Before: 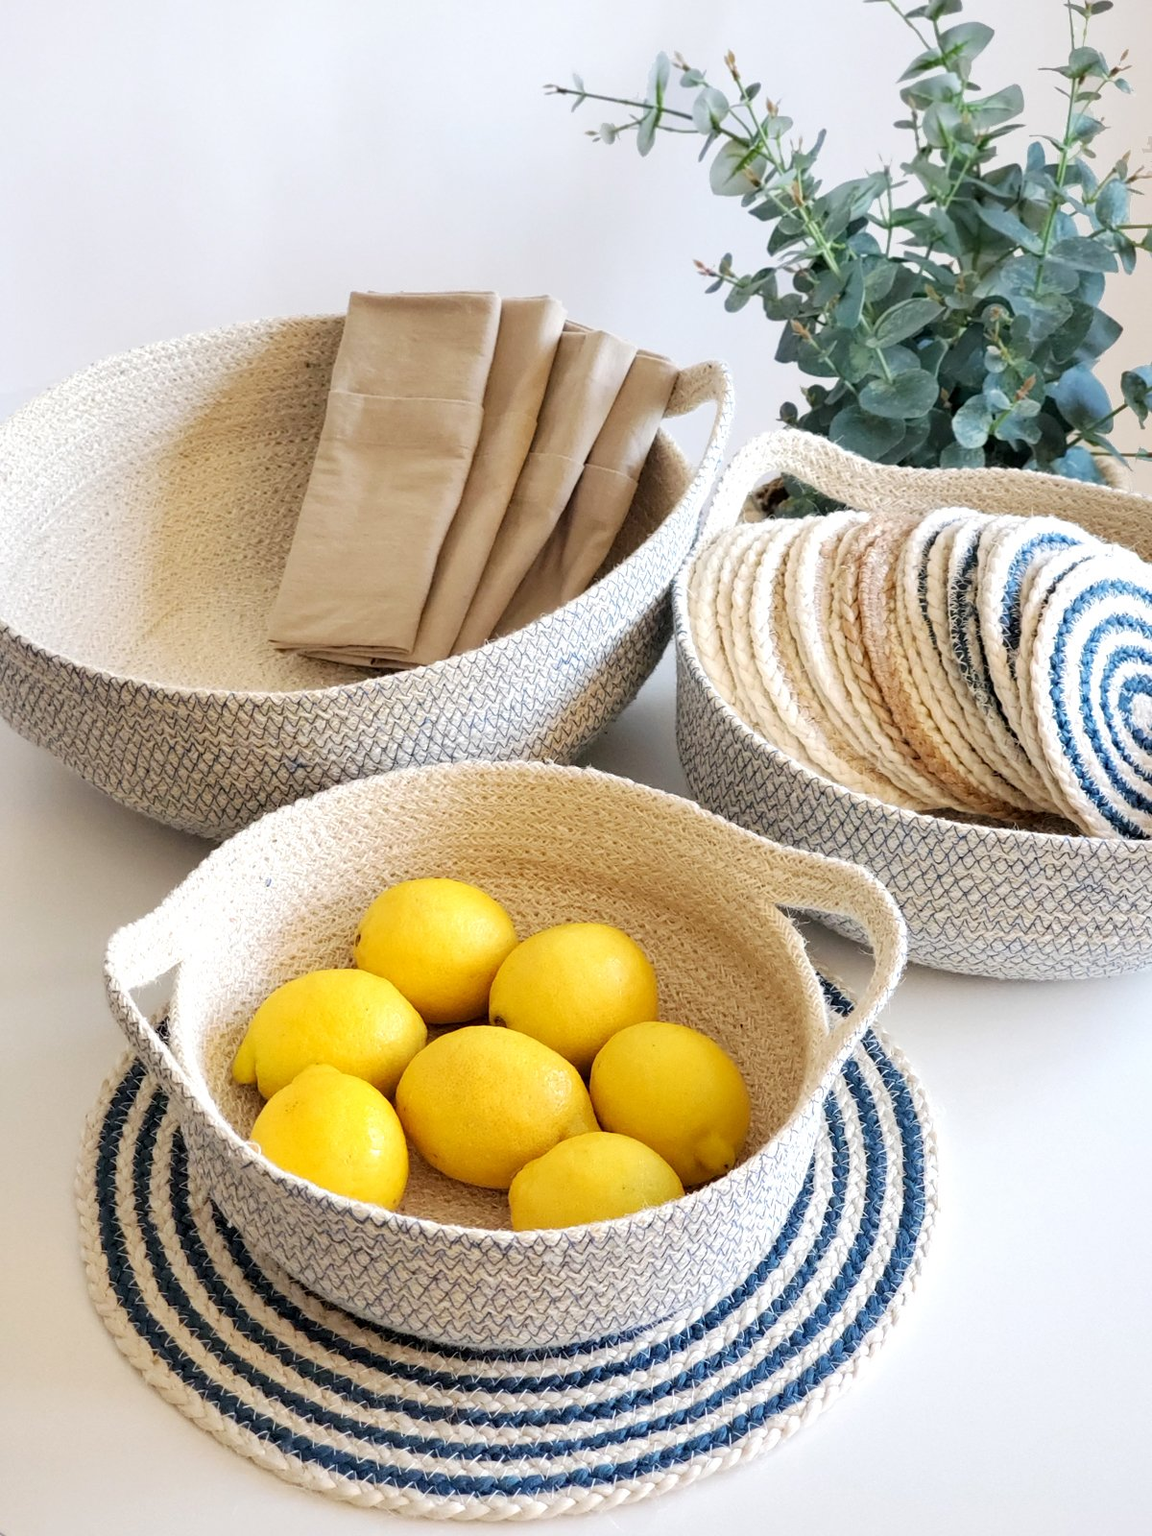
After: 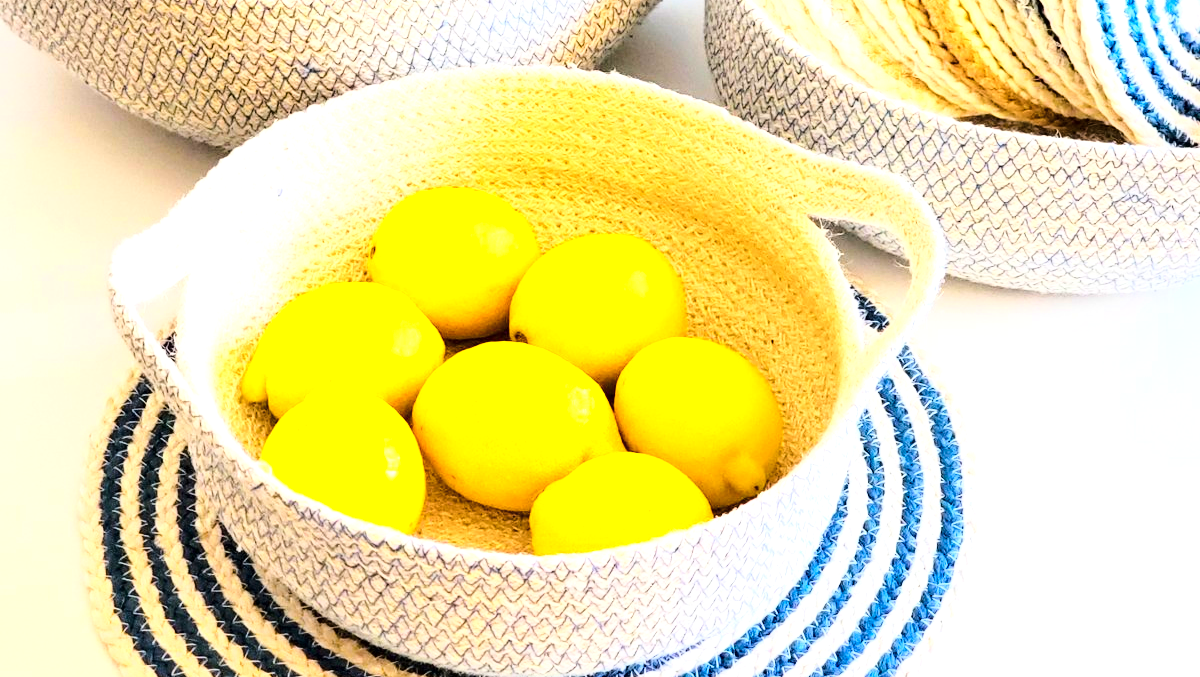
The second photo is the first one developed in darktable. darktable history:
contrast brightness saturation: contrast 0.064, brightness -0.013, saturation -0.216
base curve: curves: ch0 [(0, 0) (0.028, 0.03) (0.121, 0.232) (0.46, 0.748) (0.859, 0.968) (1, 1)], preserve colors average RGB
exposure: black level correction 0, exposure 0.698 EV, compensate highlight preservation false
color balance rgb: perceptual saturation grading › global saturation 29.938%, global vibrance 50.334%
crop: top 45.449%, bottom 12.238%
